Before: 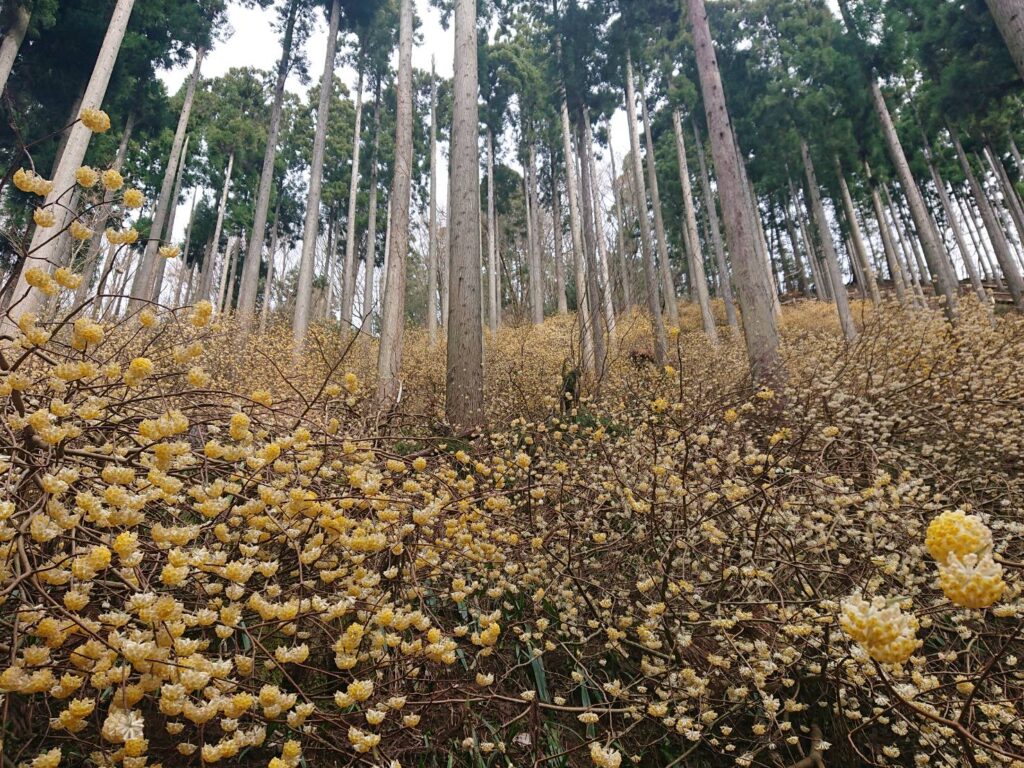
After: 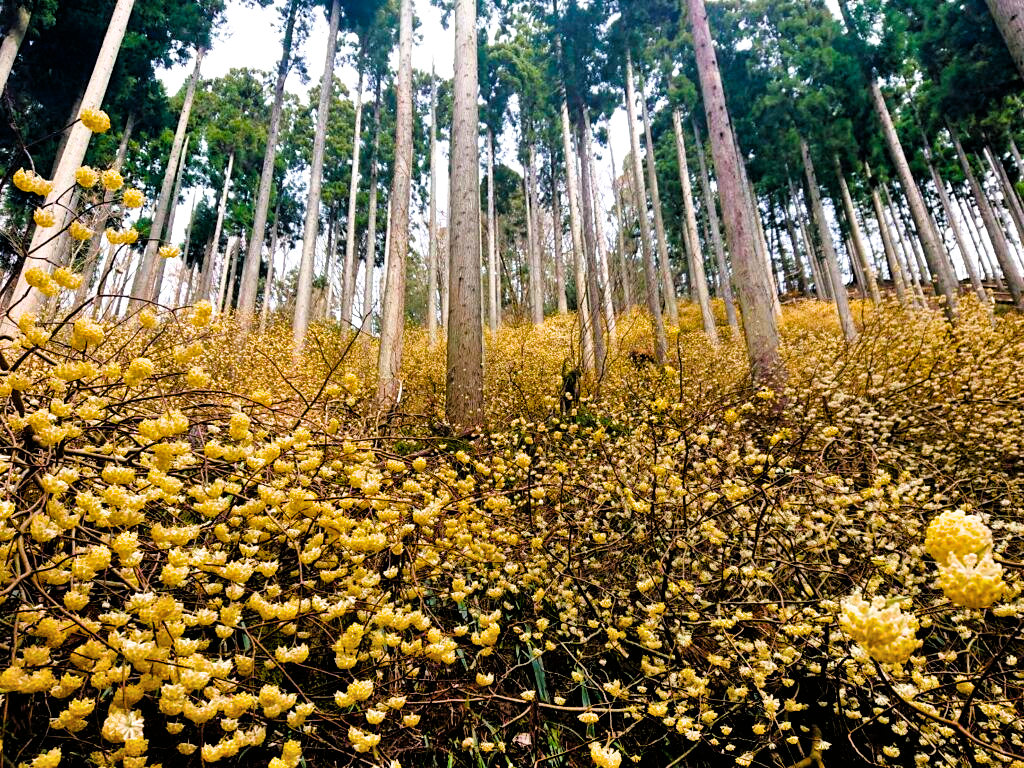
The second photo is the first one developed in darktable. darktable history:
color balance rgb: linear chroma grading › shadows 10%, linear chroma grading › highlights 10%, linear chroma grading › global chroma 15%, linear chroma grading › mid-tones 15%, perceptual saturation grading › global saturation 40%, perceptual saturation grading › highlights -25%, perceptual saturation grading › mid-tones 35%, perceptual saturation grading › shadows 35%, perceptual brilliance grading › global brilliance 11.29%, global vibrance 11.29%
shadows and highlights: soften with gaussian
filmic rgb: black relative exposure -3.64 EV, white relative exposure 2.44 EV, hardness 3.29
